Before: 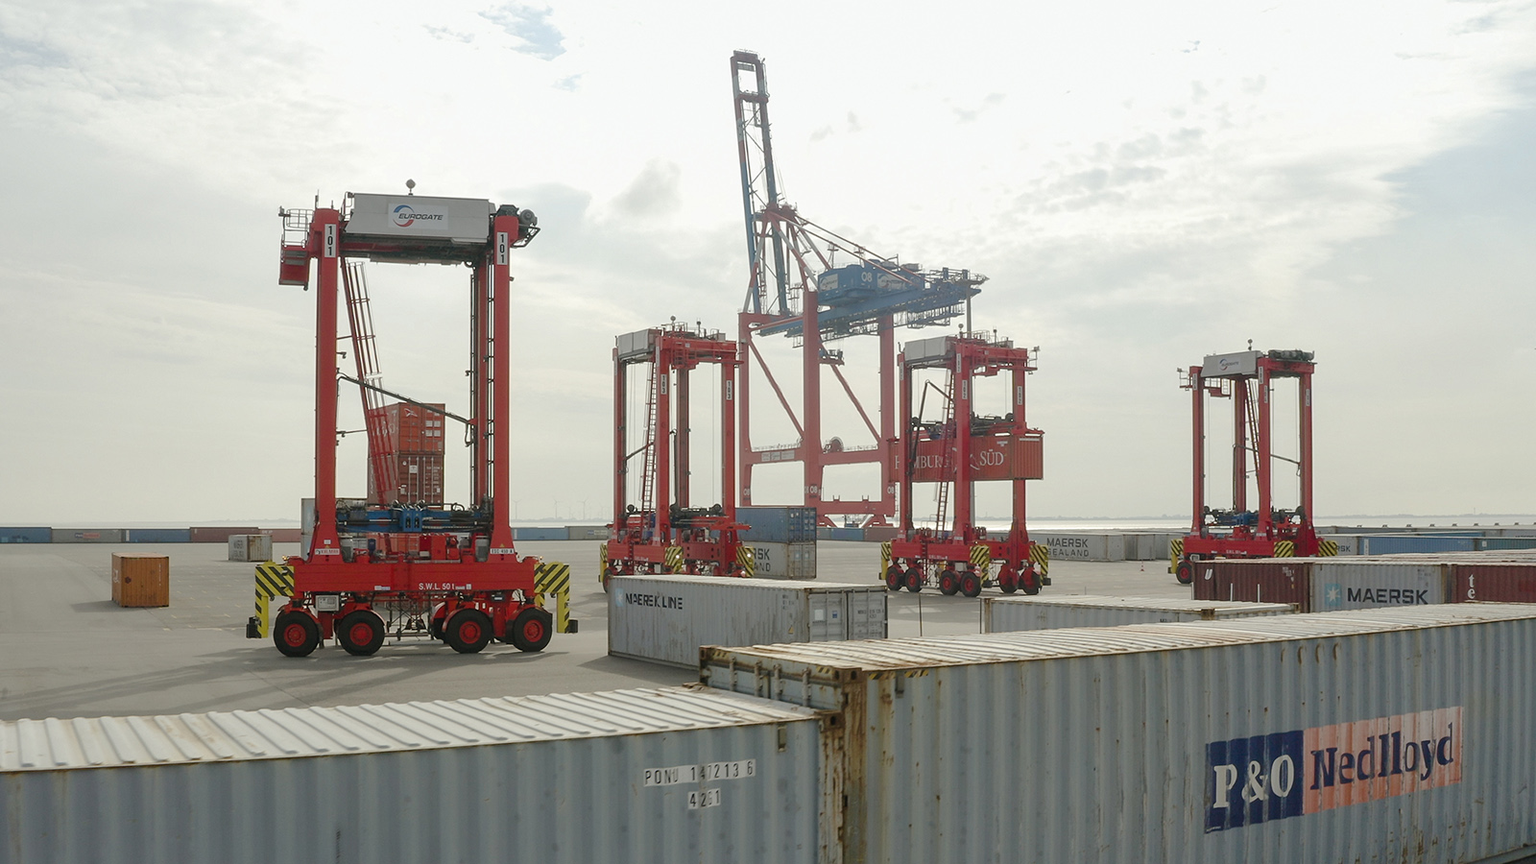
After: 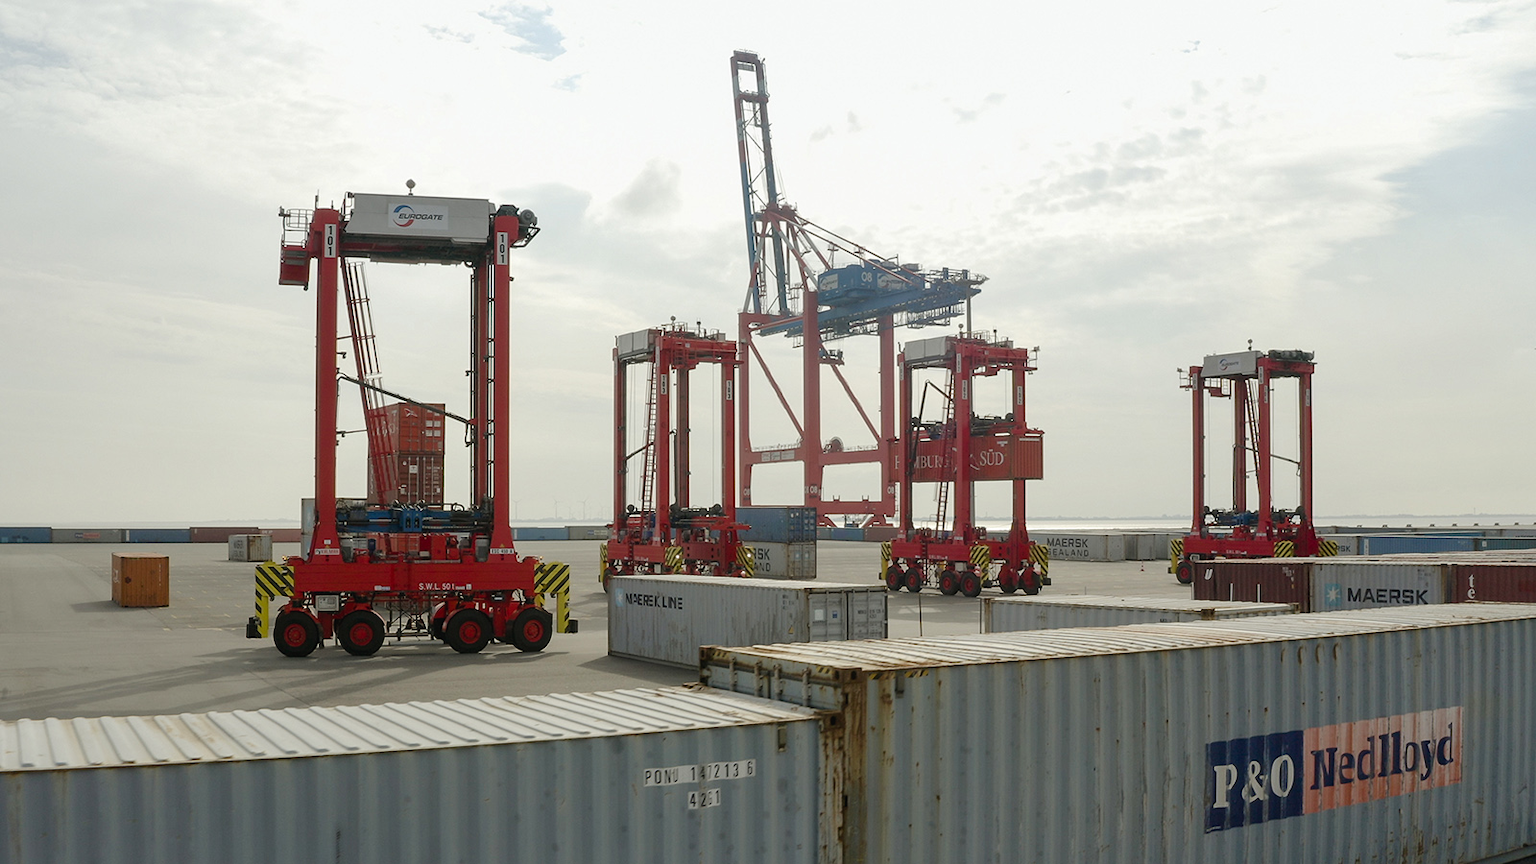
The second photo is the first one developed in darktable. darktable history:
tone curve: curves: ch0 [(0, 0) (0.003, 0.019) (0.011, 0.019) (0.025, 0.022) (0.044, 0.026) (0.069, 0.032) (0.1, 0.052) (0.136, 0.081) (0.177, 0.123) (0.224, 0.17) (0.277, 0.219) (0.335, 0.276) (0.399, 0.344) (0.468, 0.421) (0.543, 0.508) (0.623, 0.604) (0.709, 0.705) (0.801, 0.797) (0.898, 0.894) (1, 1)], preserve colors none
